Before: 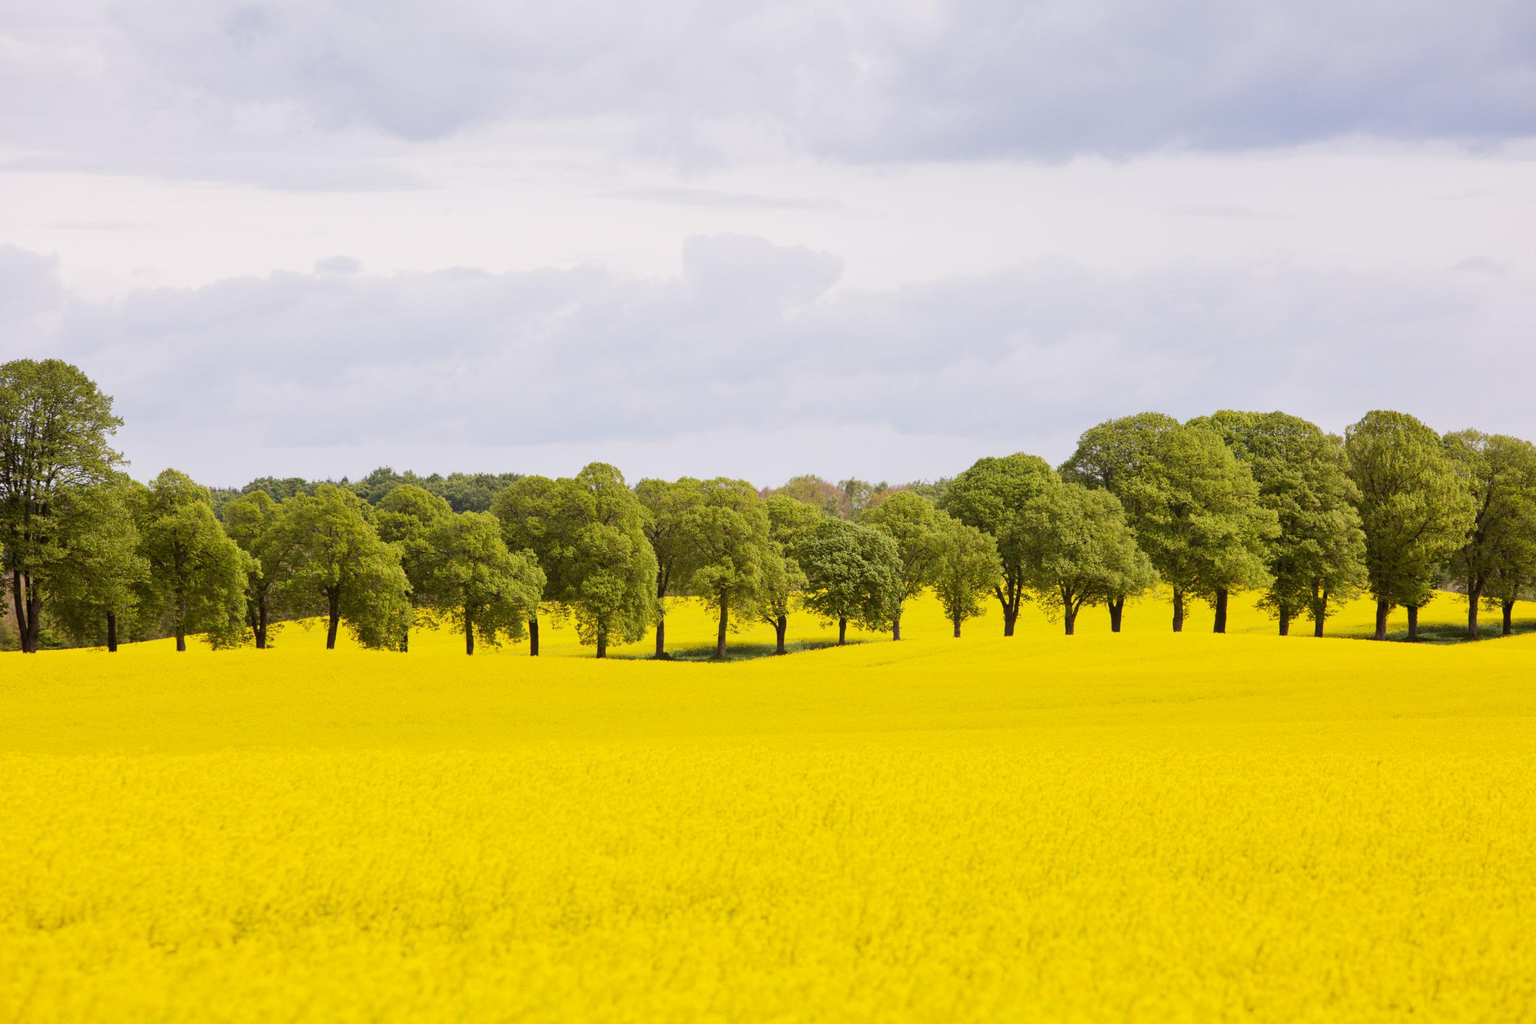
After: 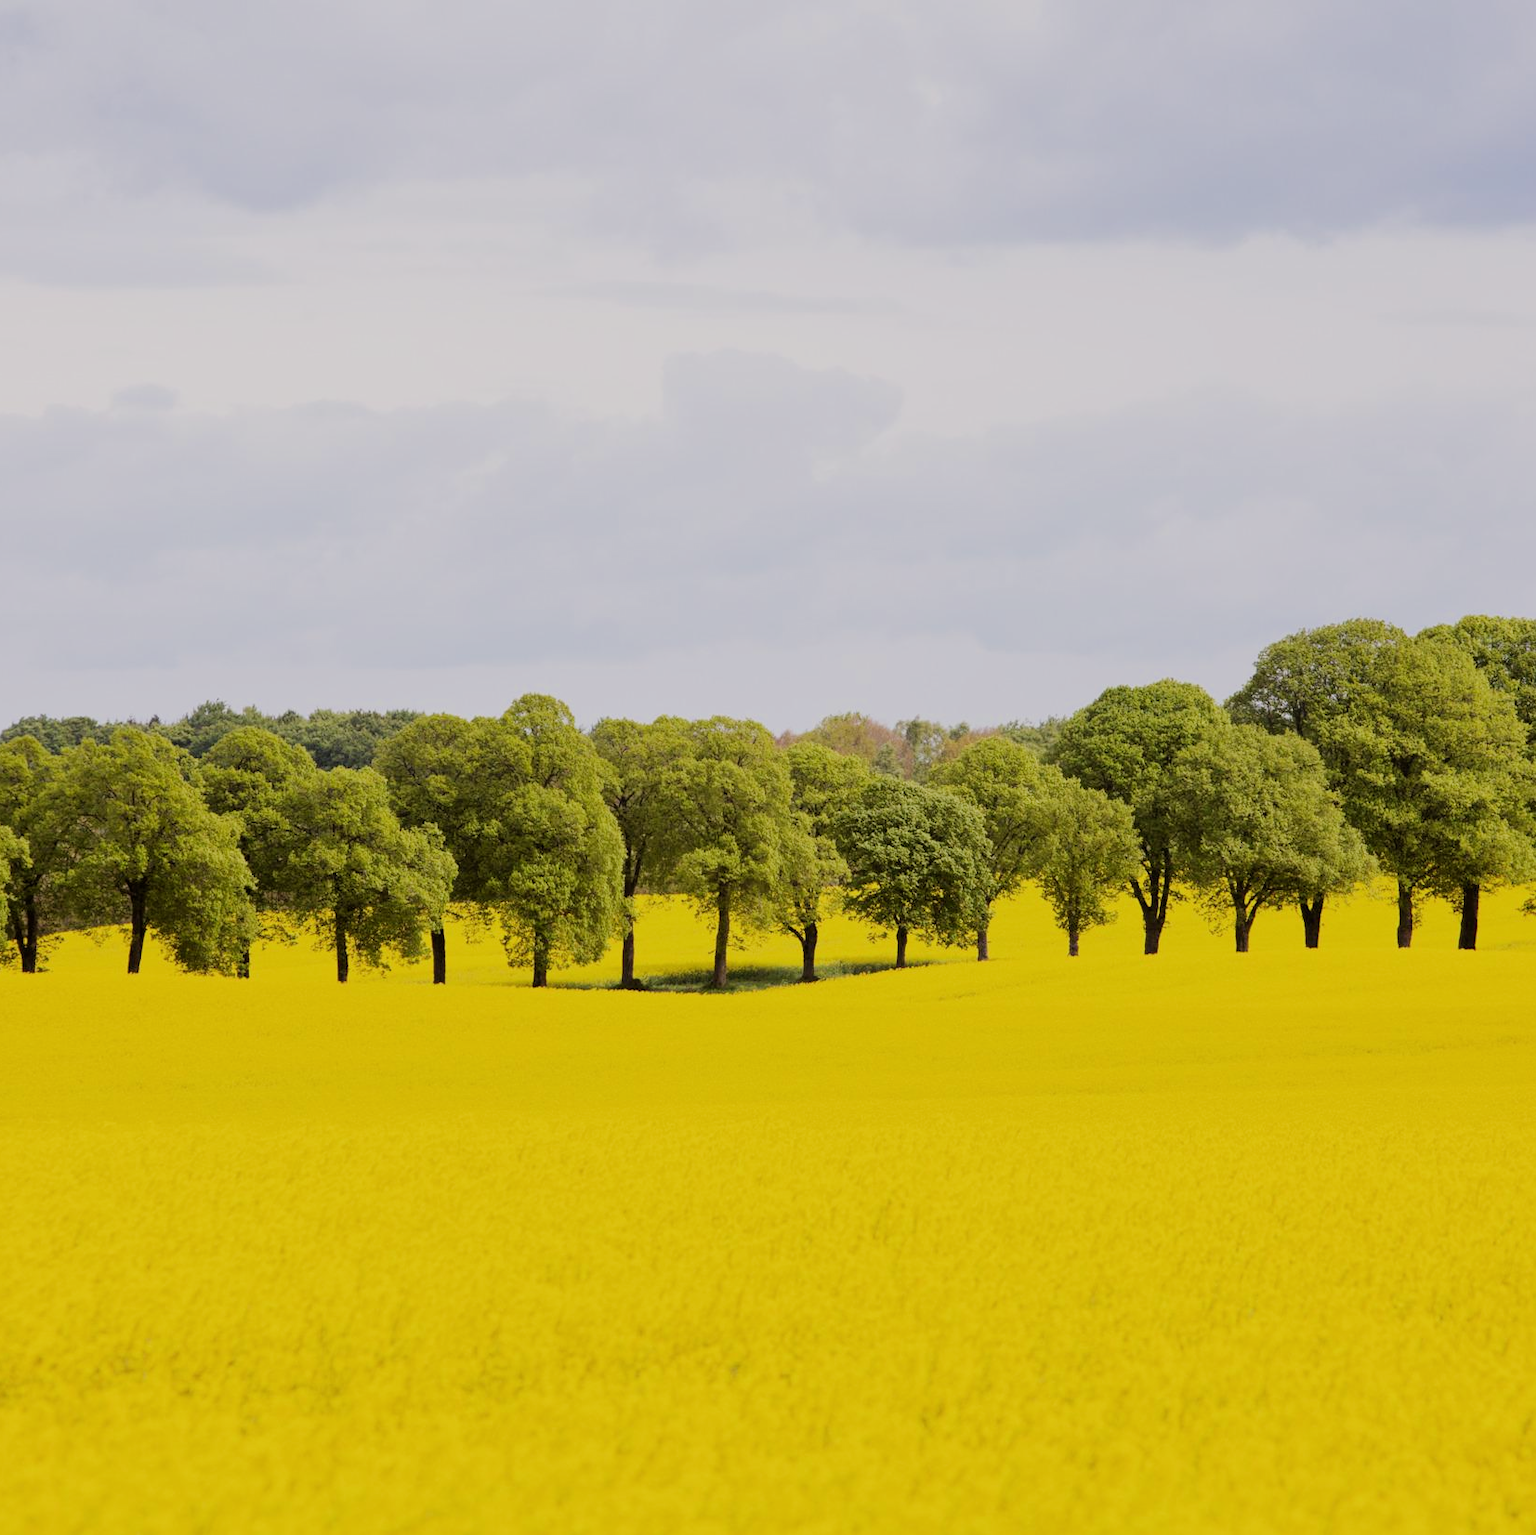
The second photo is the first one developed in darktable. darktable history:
crop and rotate: left 15.754%, right 17.579%
filmic rgb: black relative exposure -7.65 EV, white relative exposure 4.56 EV, hardness 3.61, contrast 1.05
contrast brightness saturation: contrast 0.05
